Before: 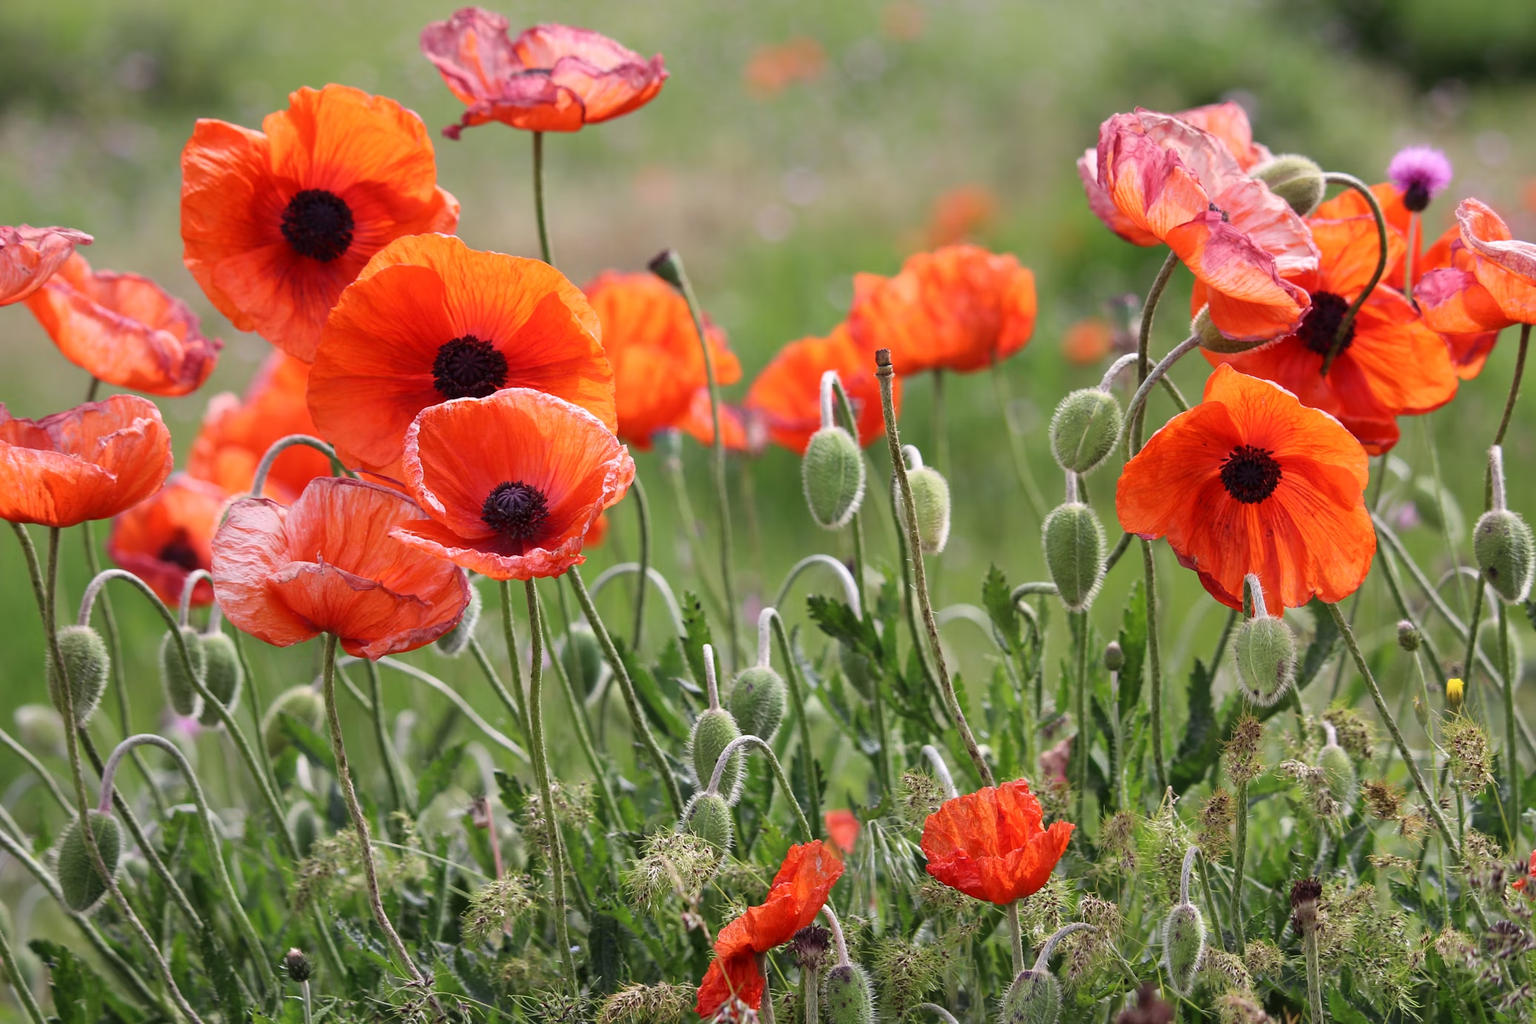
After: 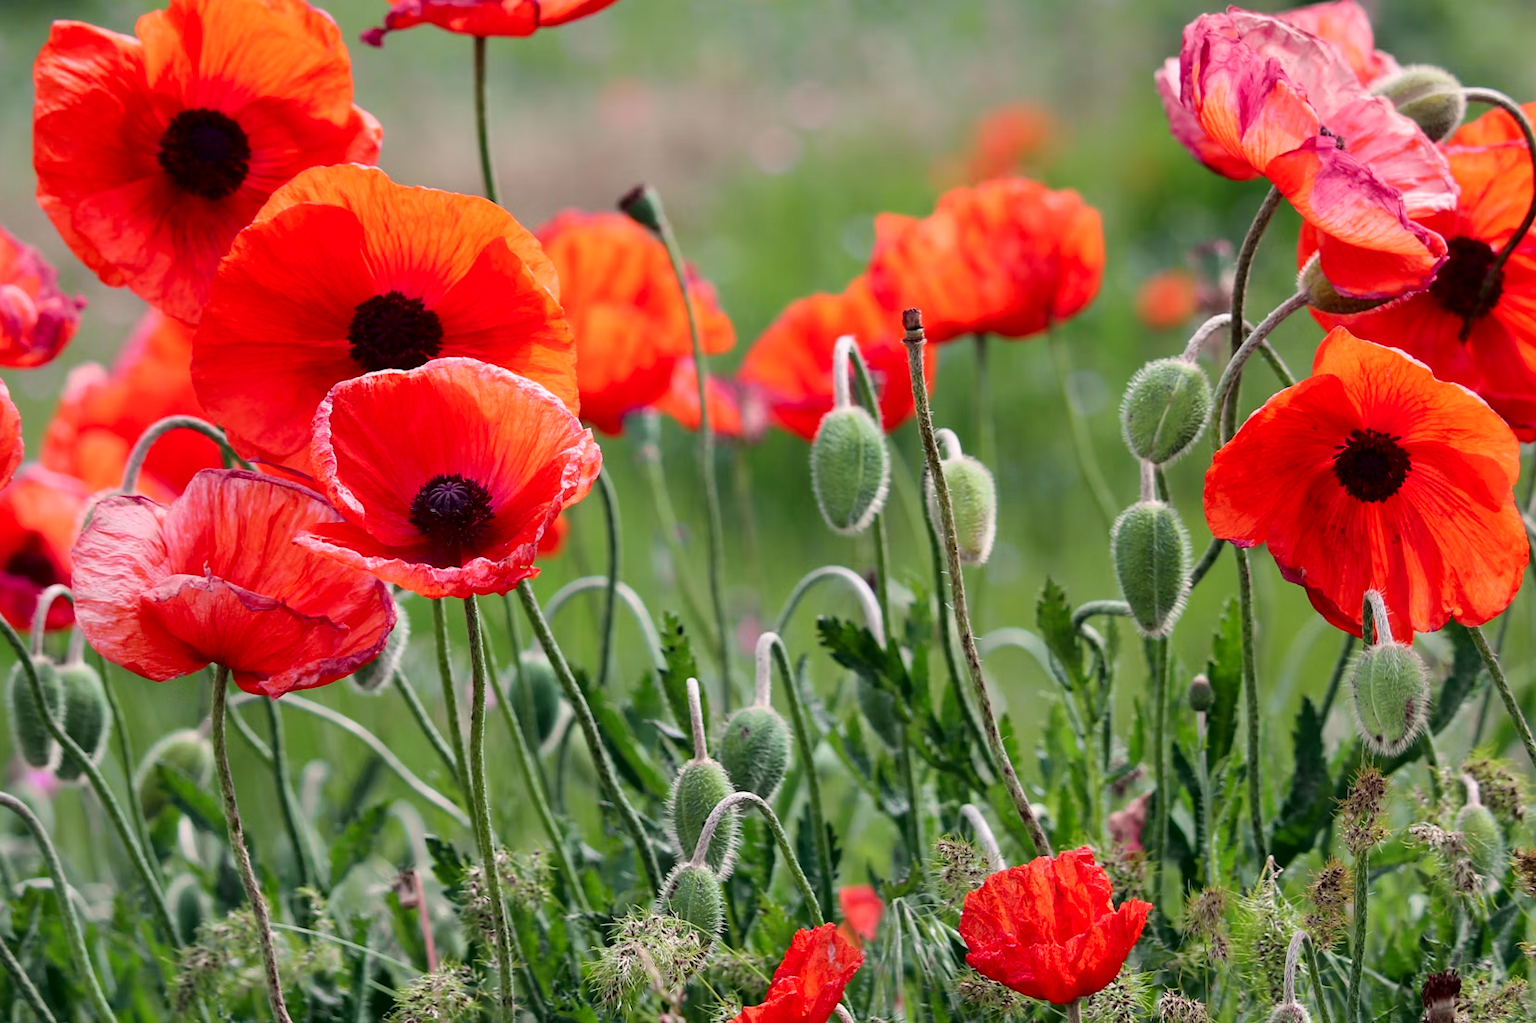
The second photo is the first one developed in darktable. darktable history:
tone curve: curves: ch0 [(0, 0) (0.068, 0.012) (0.183, 0.089) (0.341, 0.283) (0.547, 0.532) (0.828, 0.815) (1, 0.983)]; ch1 [(0, 0) (0.23, 0.166) (0.34, 0.308) (0.371, 0.337) (0.429, 0.411) (0.477, 0.462) (0.499, 0.5) (0.529, 0.537) (0.559, 0.582) (0.743, 0.798) (1, 1)]; ch2 [(0, 0) (0.431, 0.414) (0.498, 0.503) (0.524, 0.528) (0.568, 0.546) (0.6, 0.597) (0.634, 0.645) (0.728, 0.742) (1, 1)], color space Lab, independent channels, preserve colors none
crop and rotate: left 10.071%, top 10.071%, right 10.02%, bottom 10.02%
